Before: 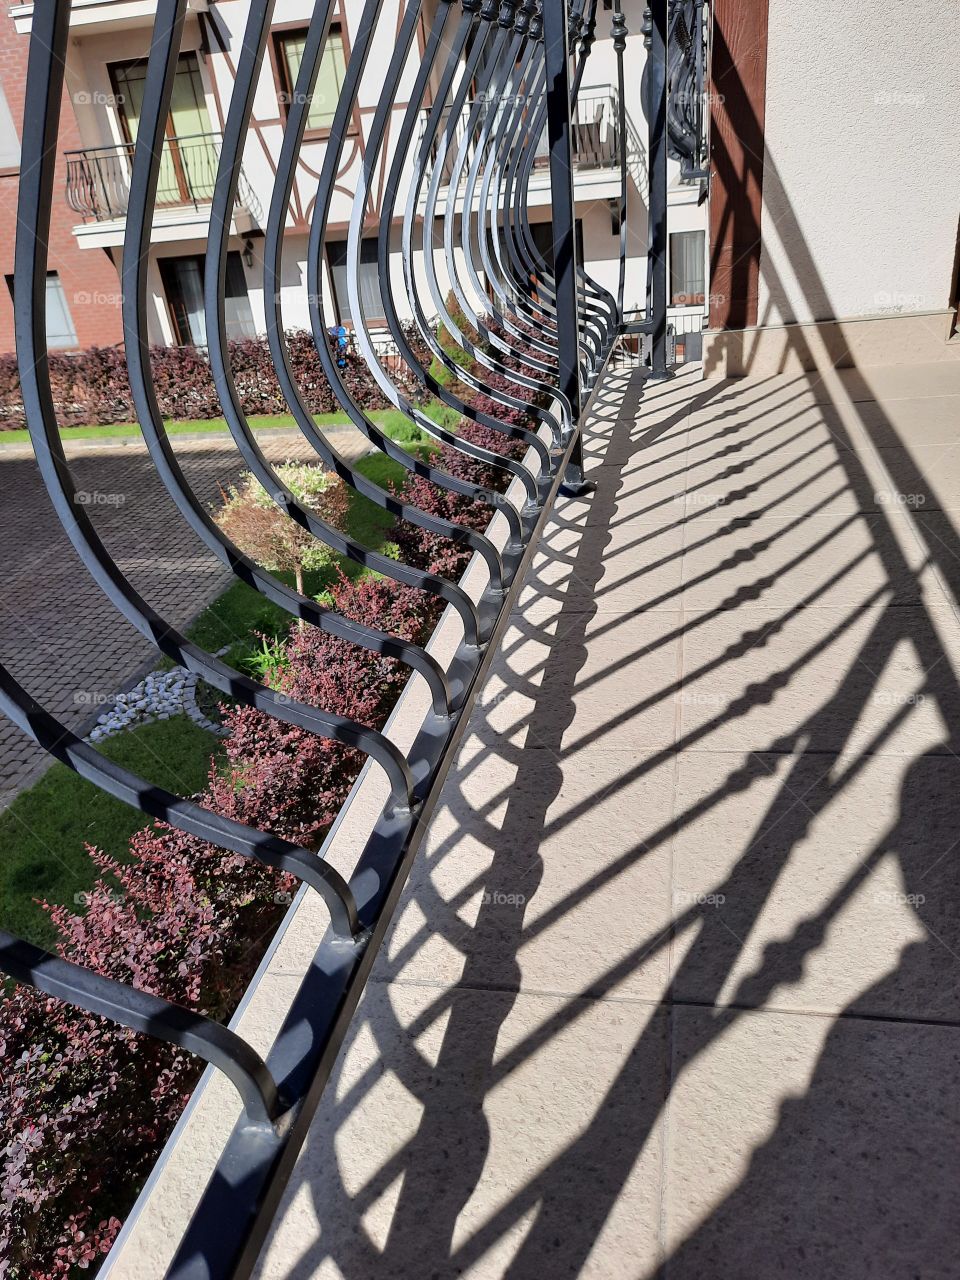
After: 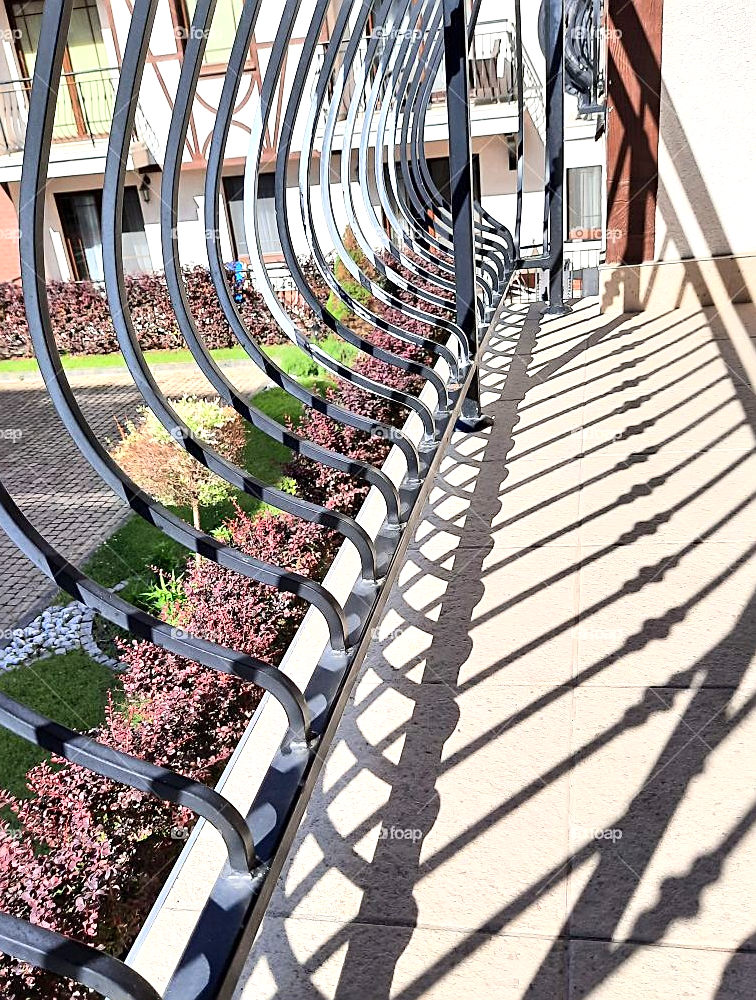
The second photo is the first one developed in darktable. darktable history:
crop and rotate: left 10.77%, top 5.1%, right 10.41%, bottom 16.76%
exposure: exposure 0.6 EV, compensate highlight preservation false
sharpen: on, module defaults
contrast brightness saturation: contrast 0.2, brightness 0.15, saturation 0.14
